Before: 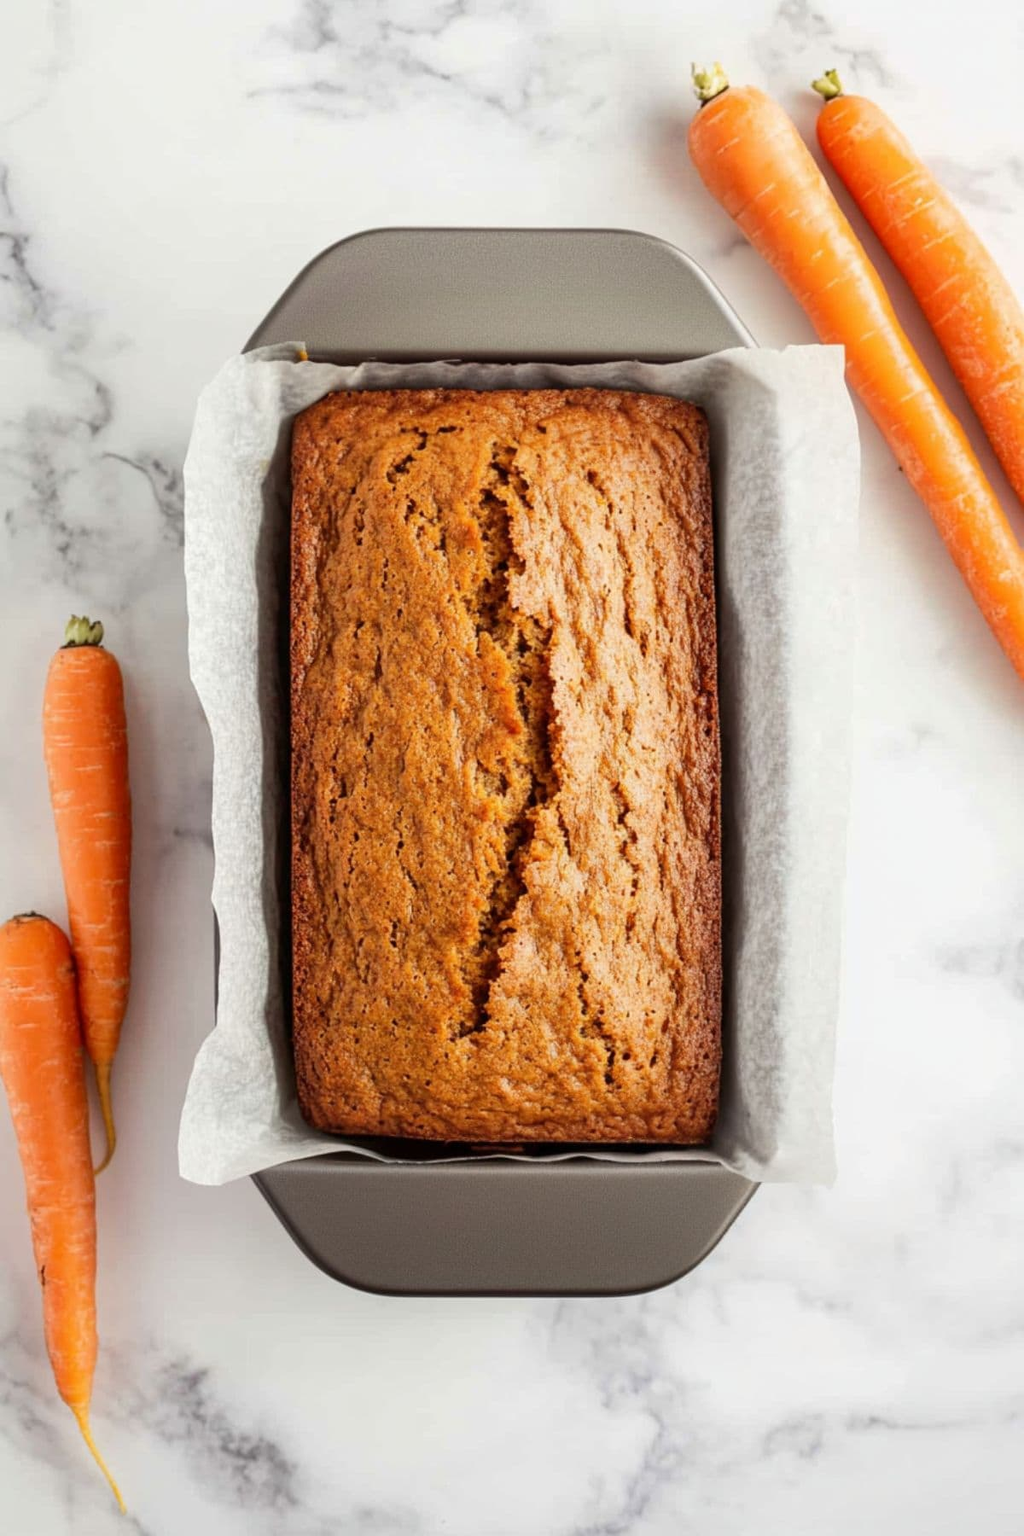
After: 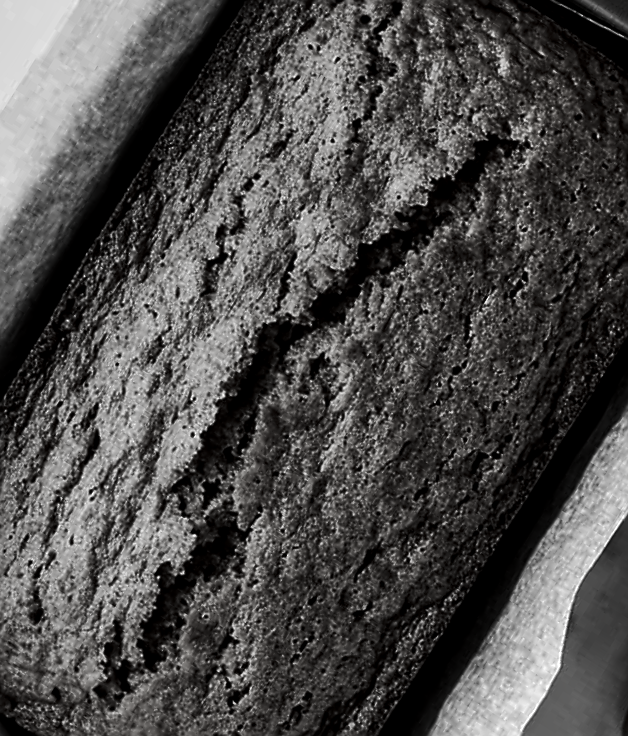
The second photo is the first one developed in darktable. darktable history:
shadows and highlights: soften with gaussian
sharpen: radius 1.407, amount 1.243, threshold 0.795
local contrast: highlights 100%, shadows 98%, detail 120%, midtone range 0.2
contrast brightness saturation: contrast 0.02, brightness -0.995, saturation -0.98
crop and rotate: angle 147.73°, left 9.198%, top 15.564%, right 4.576%, bottom 17.076%
